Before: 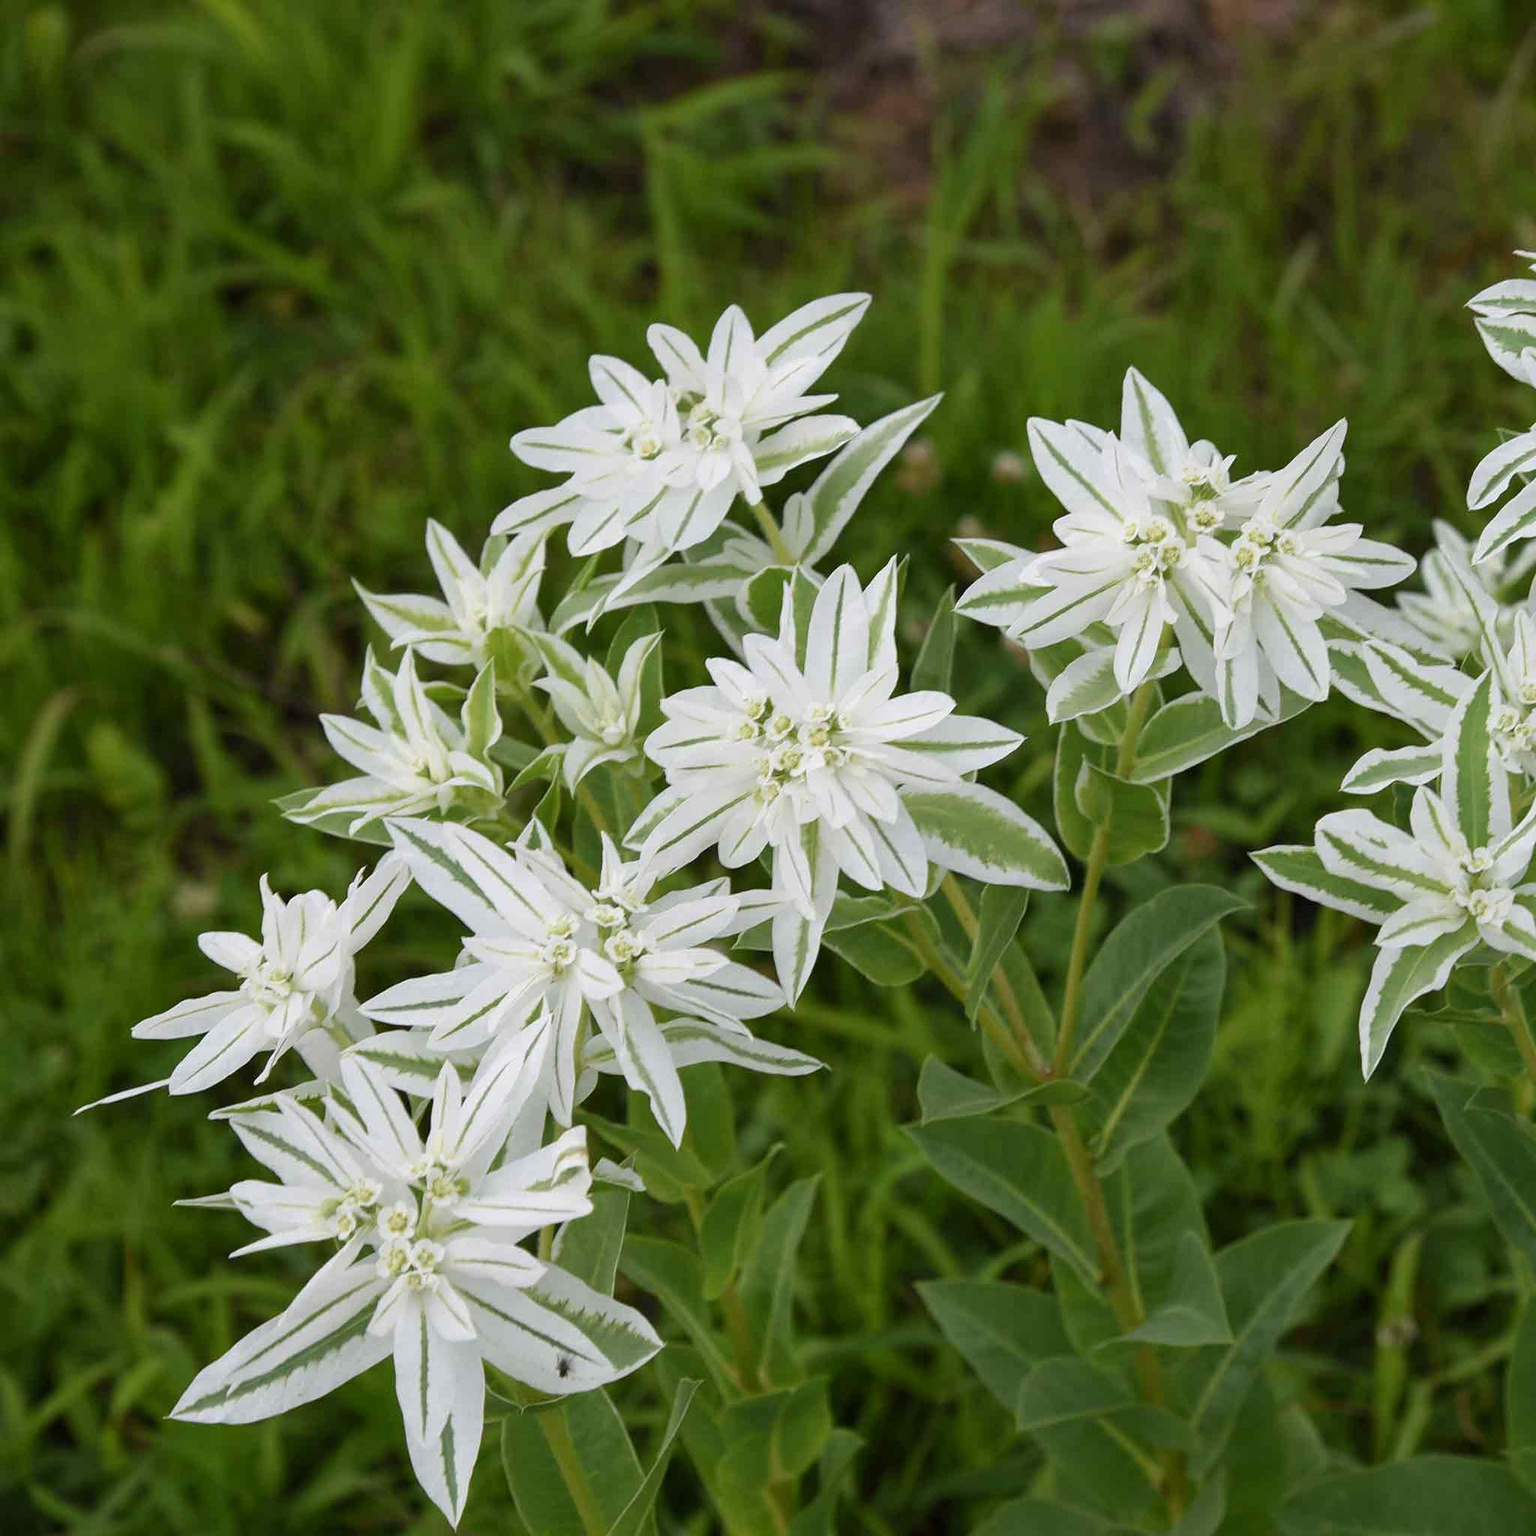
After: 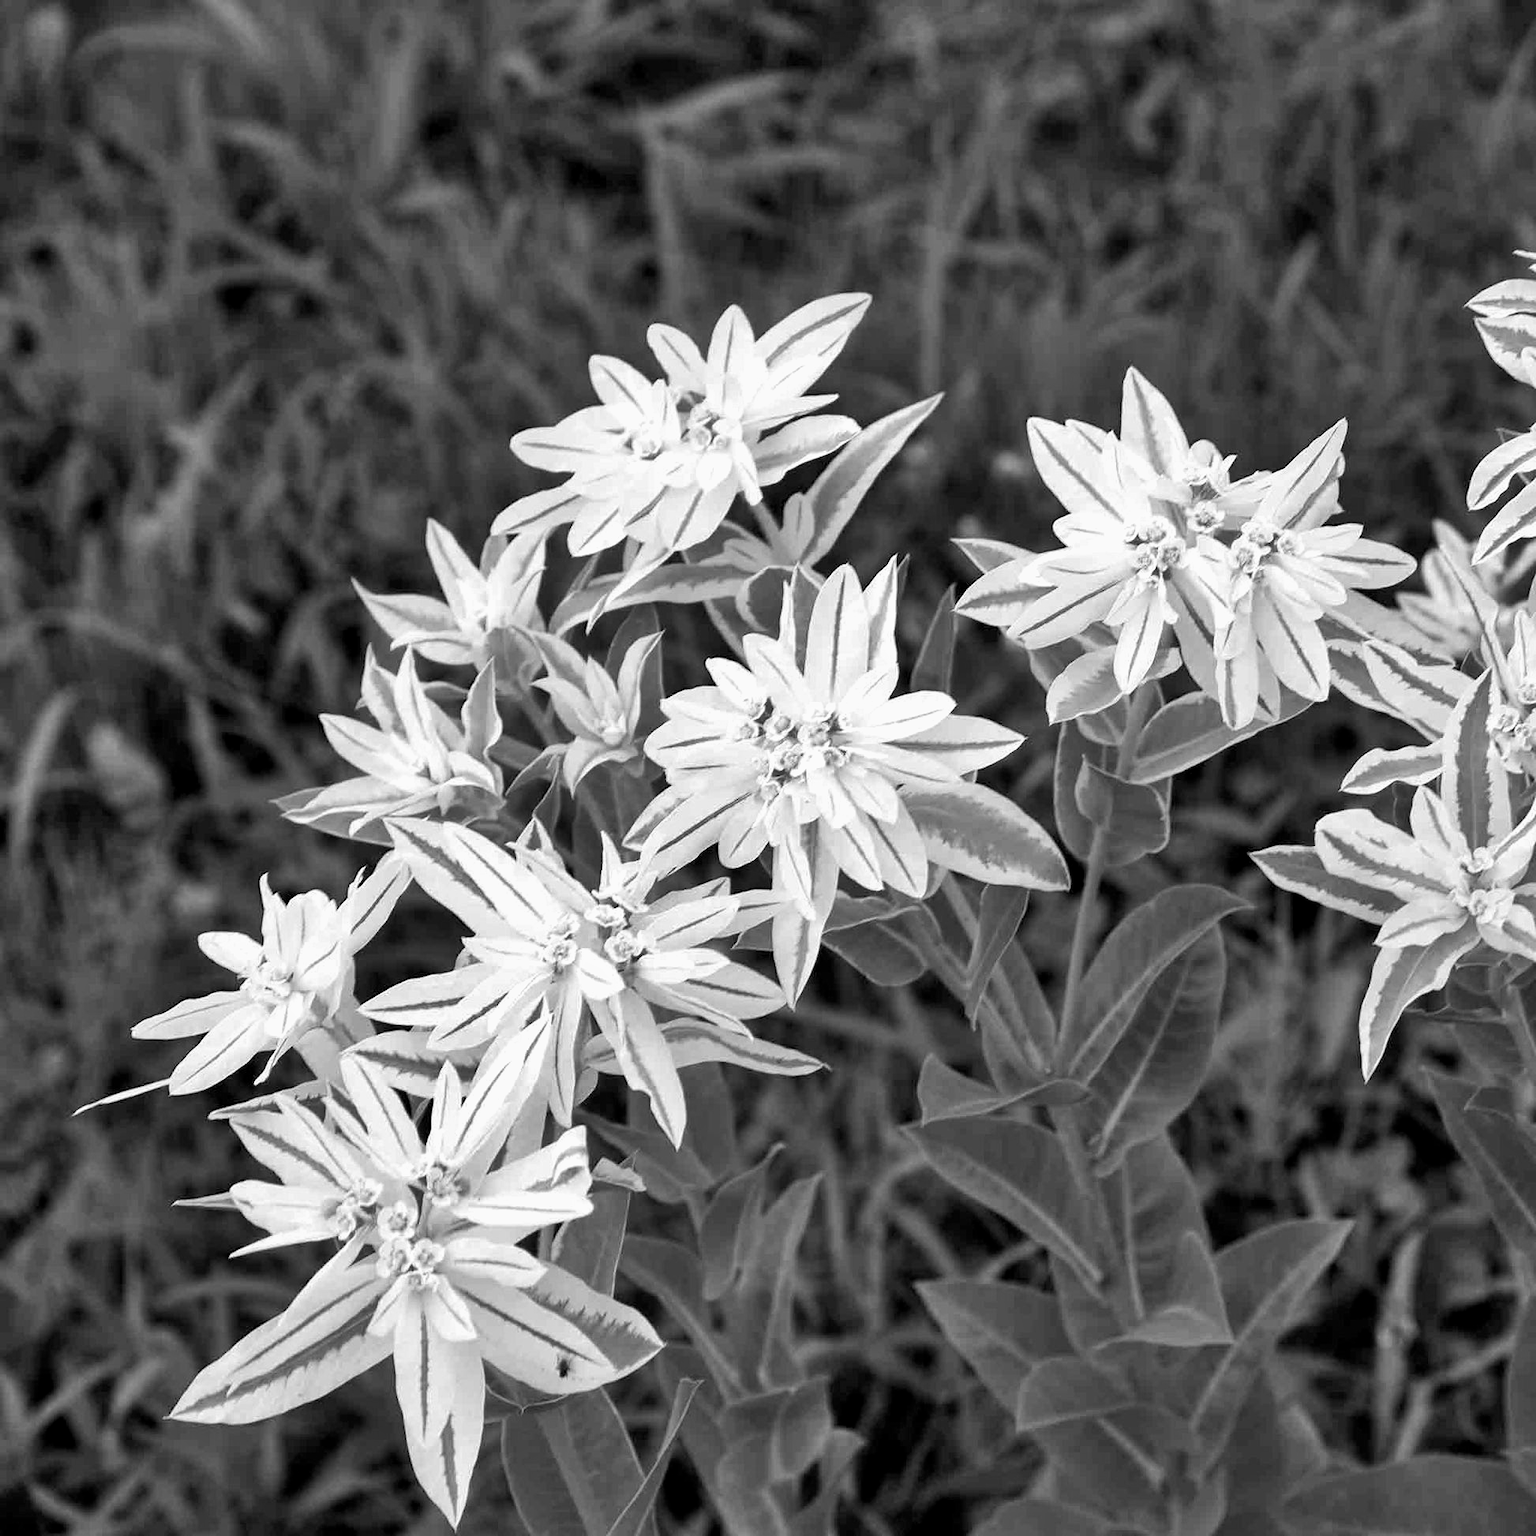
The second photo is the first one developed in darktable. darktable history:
monochrome: a 32, b 64, size 2.3
color balance rgb: shadows lift › luminance -21.66%, shadows lift › chroma 6.57%, shadows lift › hue 270°, power › chroma 0.68%, power › hue 60°, highlights gain › luminance 6.08%, highlights gain › chroma 1.33%, highlights gain › hue 90°, global offset › luminance -0.87%, perceptual saturation grading › global saturation 26.86%, perceptual saturation grading › highlights -28.39%, perceptual saturation grading › mid-tones 15.22%, perceptual saturation grading › shadows 33.98%, perceptual brilliance grading › highlights 10%, perceptual brilliance grading › mid-tones 5%
shadows and highlights: low approximation 0.01, soften with gaussian
